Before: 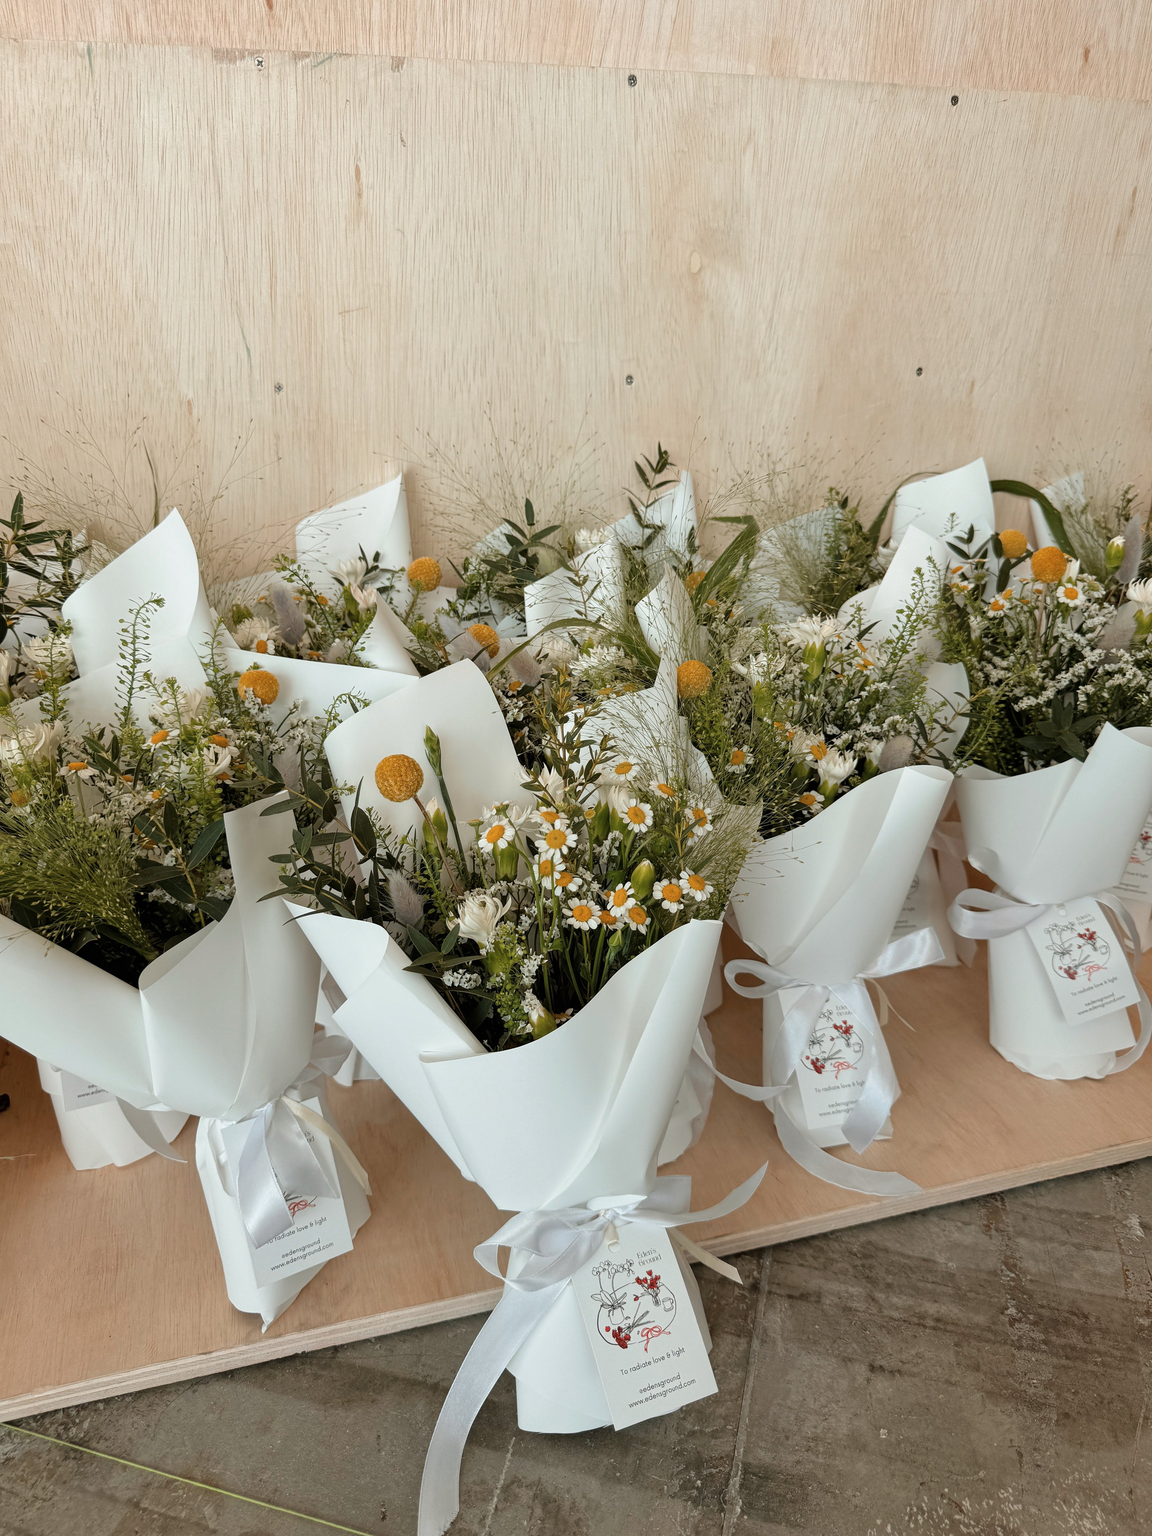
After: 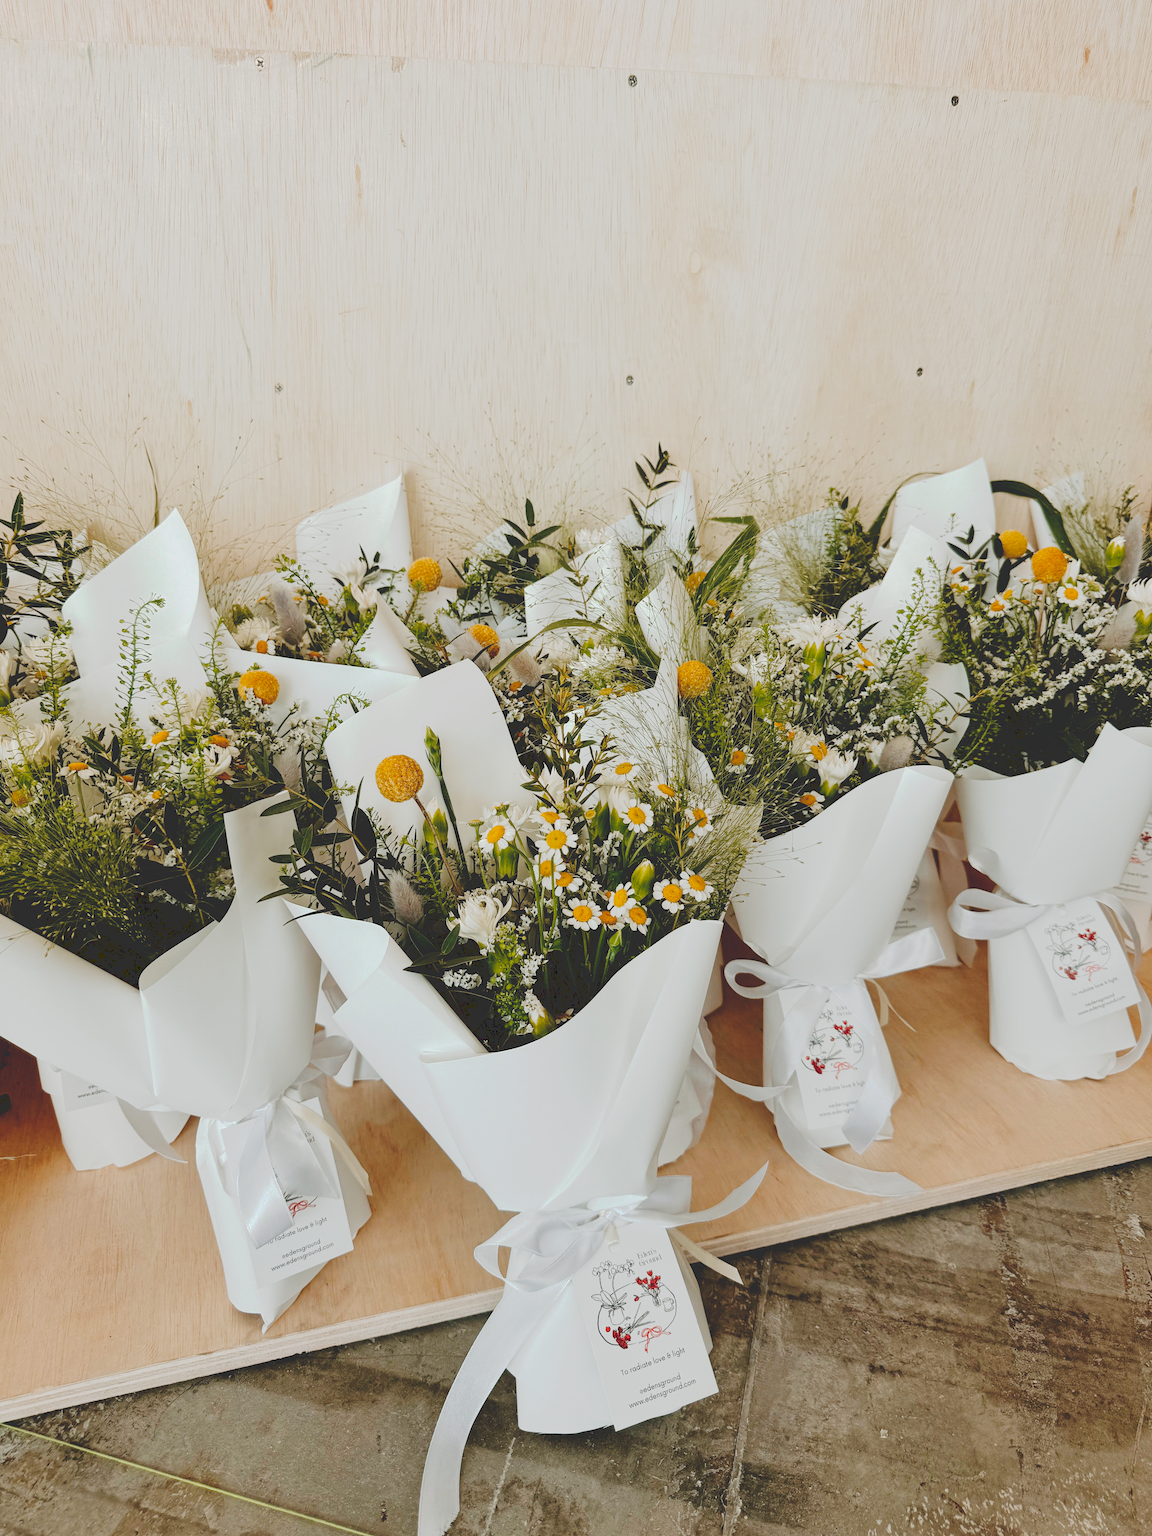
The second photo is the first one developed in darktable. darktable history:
tone curve: curves: ch0 [(0, 0) (0.003, 0.185) (0.011, 0.185) (0.025, 0.187) (0.044, 0.185) (0.069, 0.185) (0.1, 0.18) (0.136, 0.18) (0.177, 0.179) (0.224, 0.202) (0.277, 0.252) (0.335, 0.343) (0.399, 0.452) (0.468, 0.553) (0.543, 0.643) (0.623, 0.717) (0.709, 0.778) (0.801, 0.82) (0.898, 0.856) (1, 1)], preserve colors none
